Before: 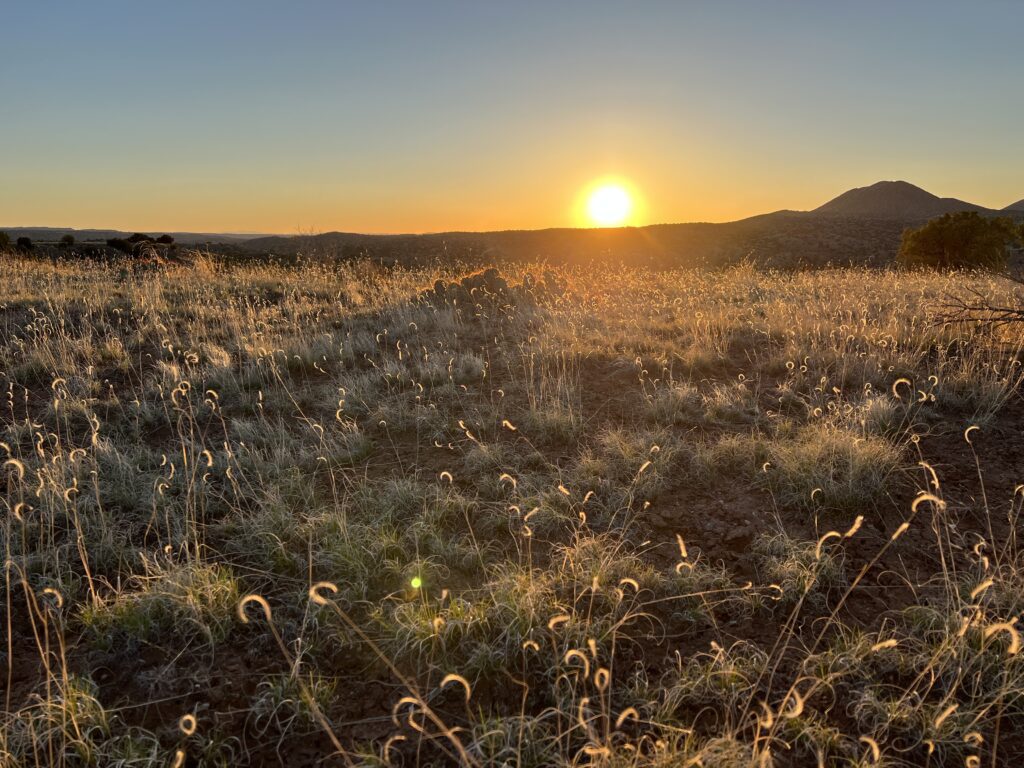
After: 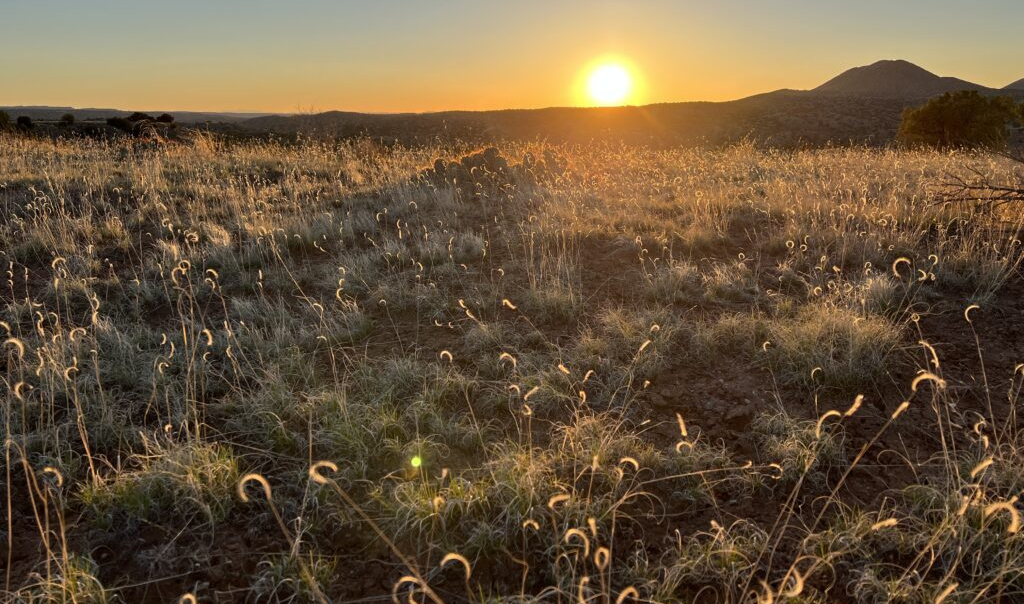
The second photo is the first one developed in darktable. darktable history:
crop and rotate: top 15.781%, bottom 5.471%
